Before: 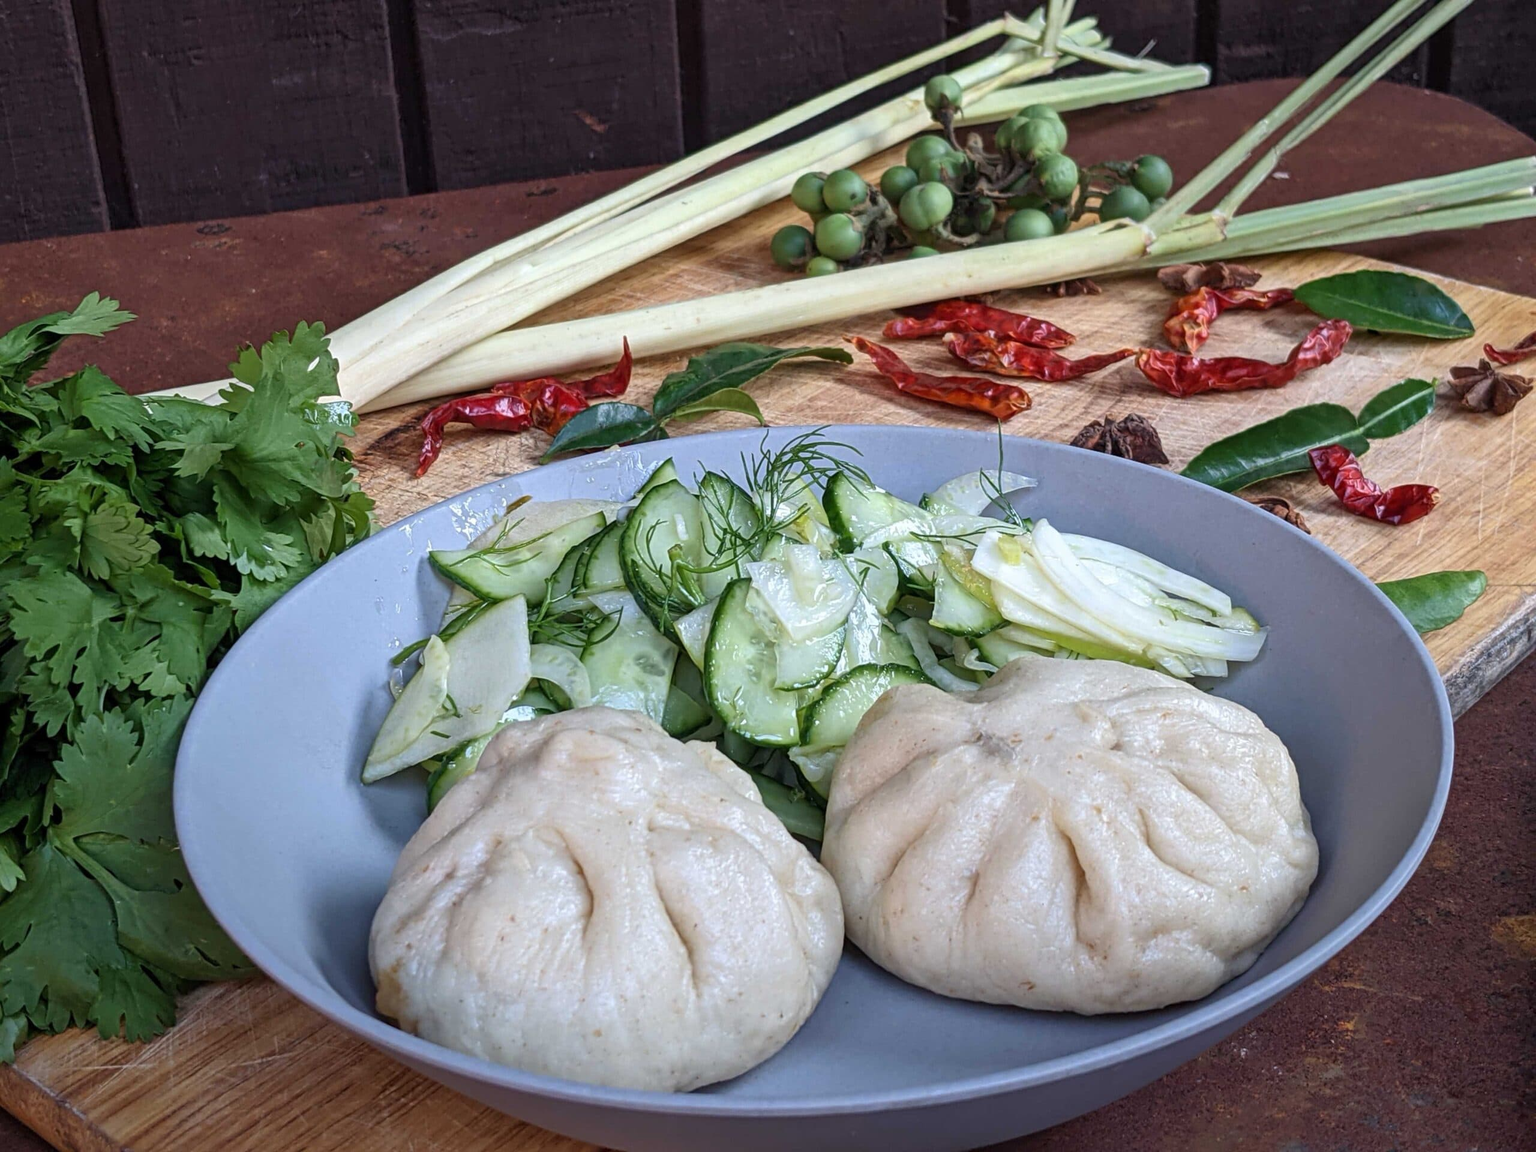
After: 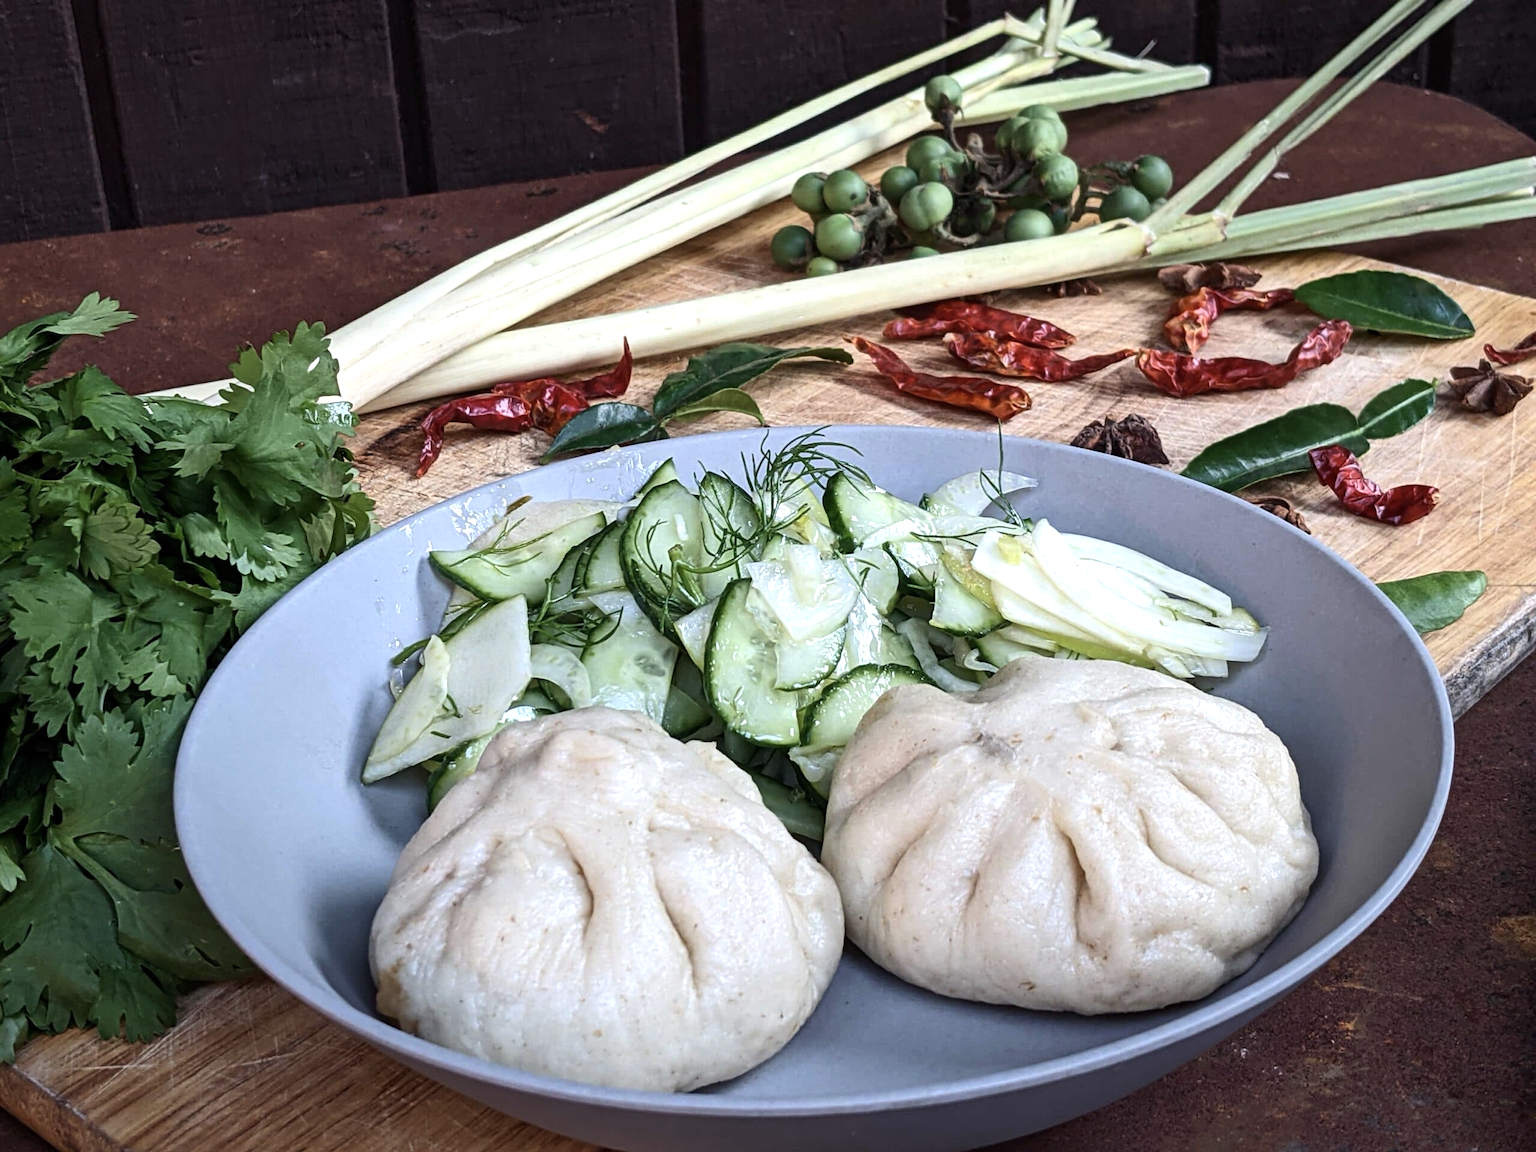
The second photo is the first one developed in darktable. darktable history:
tone equalizer: -8 EV -0.377 EV, -7 EV -0.389 EV, -6 EV -0.305 EV, -5 EV -0.19 EV, -3 EV 0.236 EV, -2 EV 0.344 EV, -1 EV 0.402 EV, +0 EV 0.41 EV, edges refinement/feathering 500, mask exposure compensation -1.57 EV, preserve details no
contrast brightness saturation: contrast 0.106, saturation -0.176
